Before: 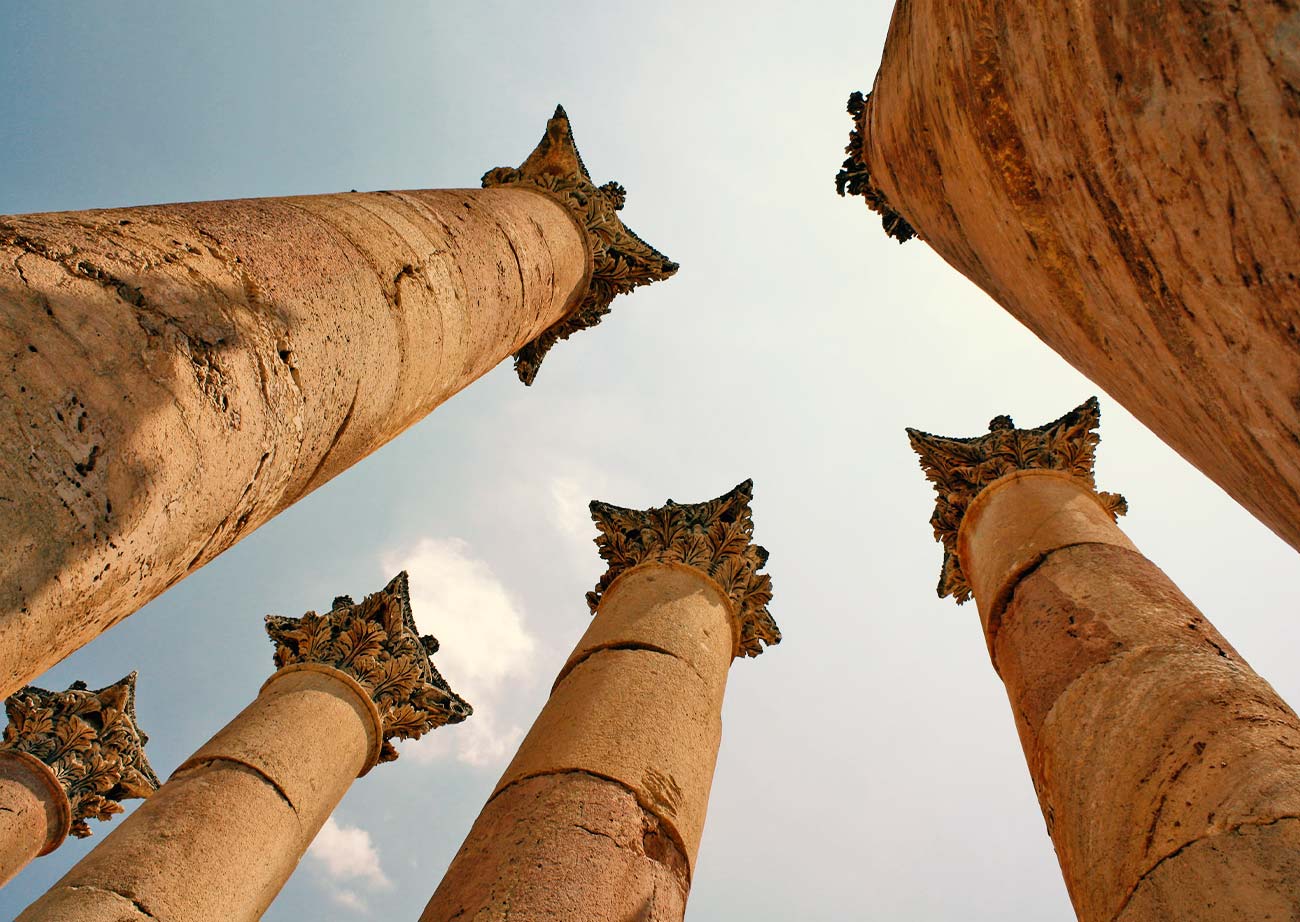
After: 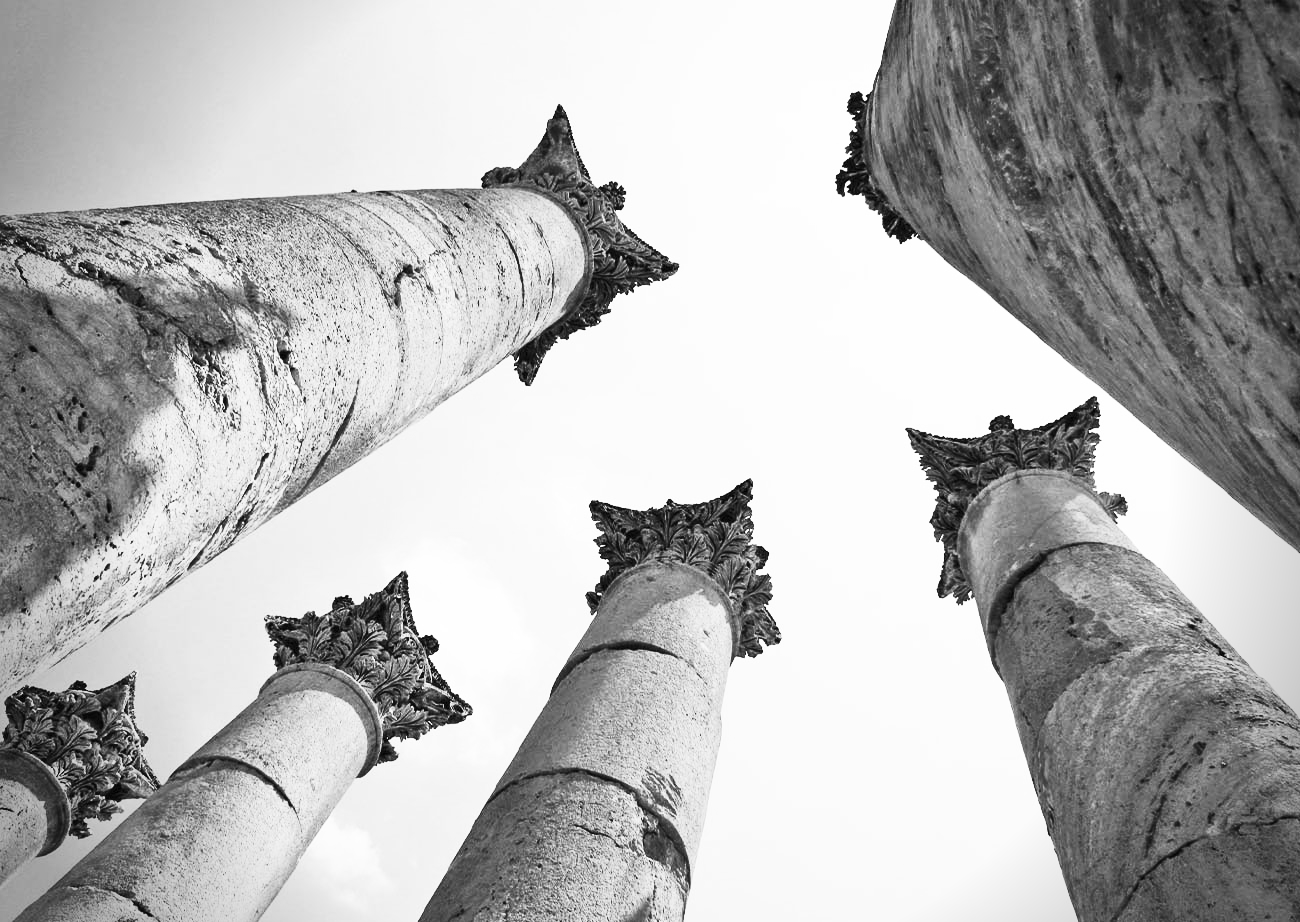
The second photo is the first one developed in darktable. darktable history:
vignetting: fall-off radius 31.48%, brightness -0.472
contrast brightness saturation: contrast 0.53, brightness 0.47, saturation -1
